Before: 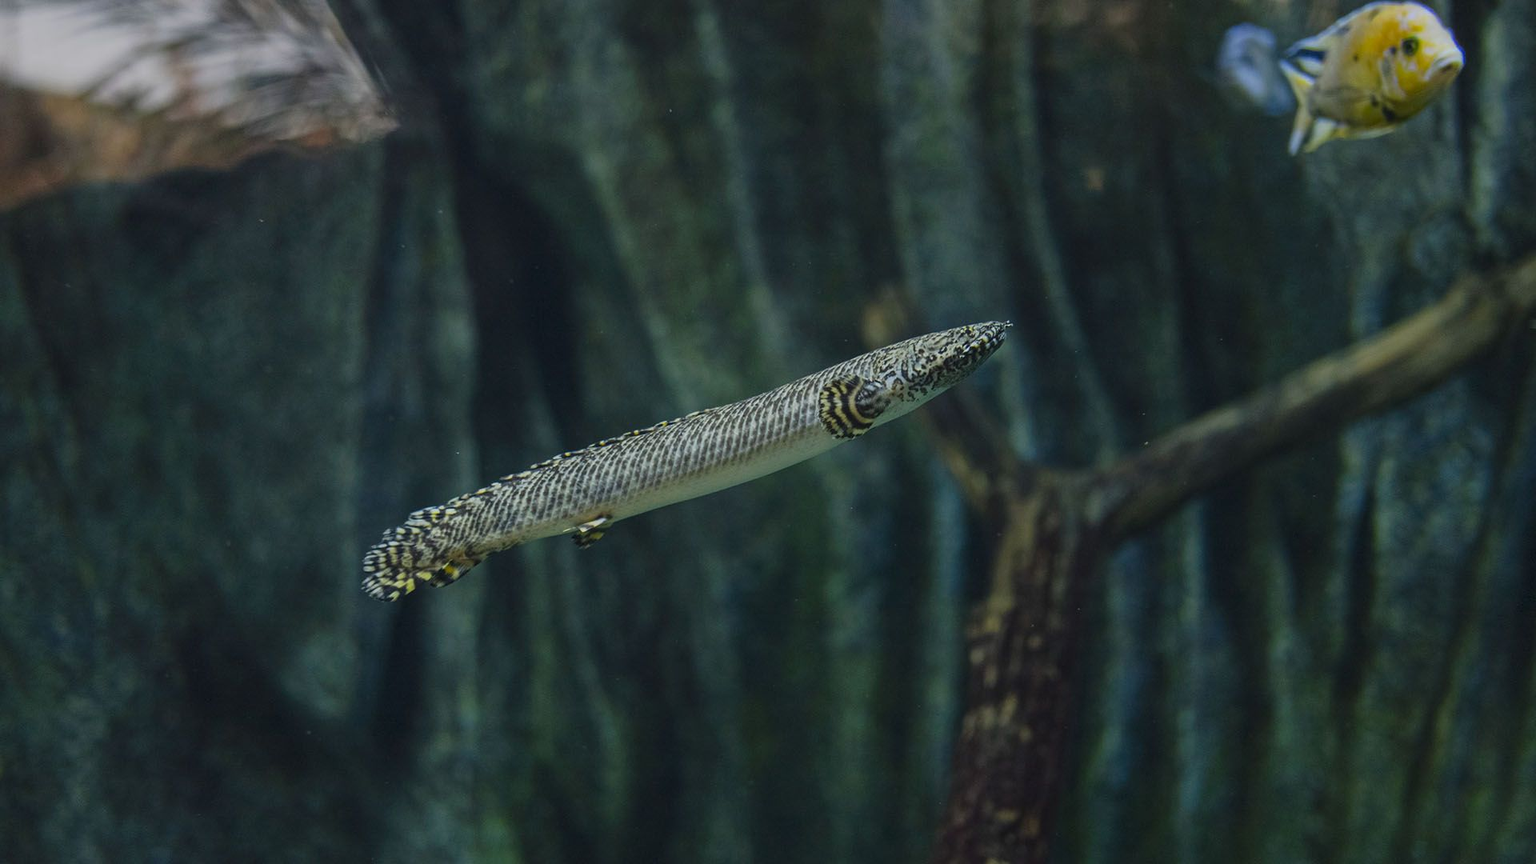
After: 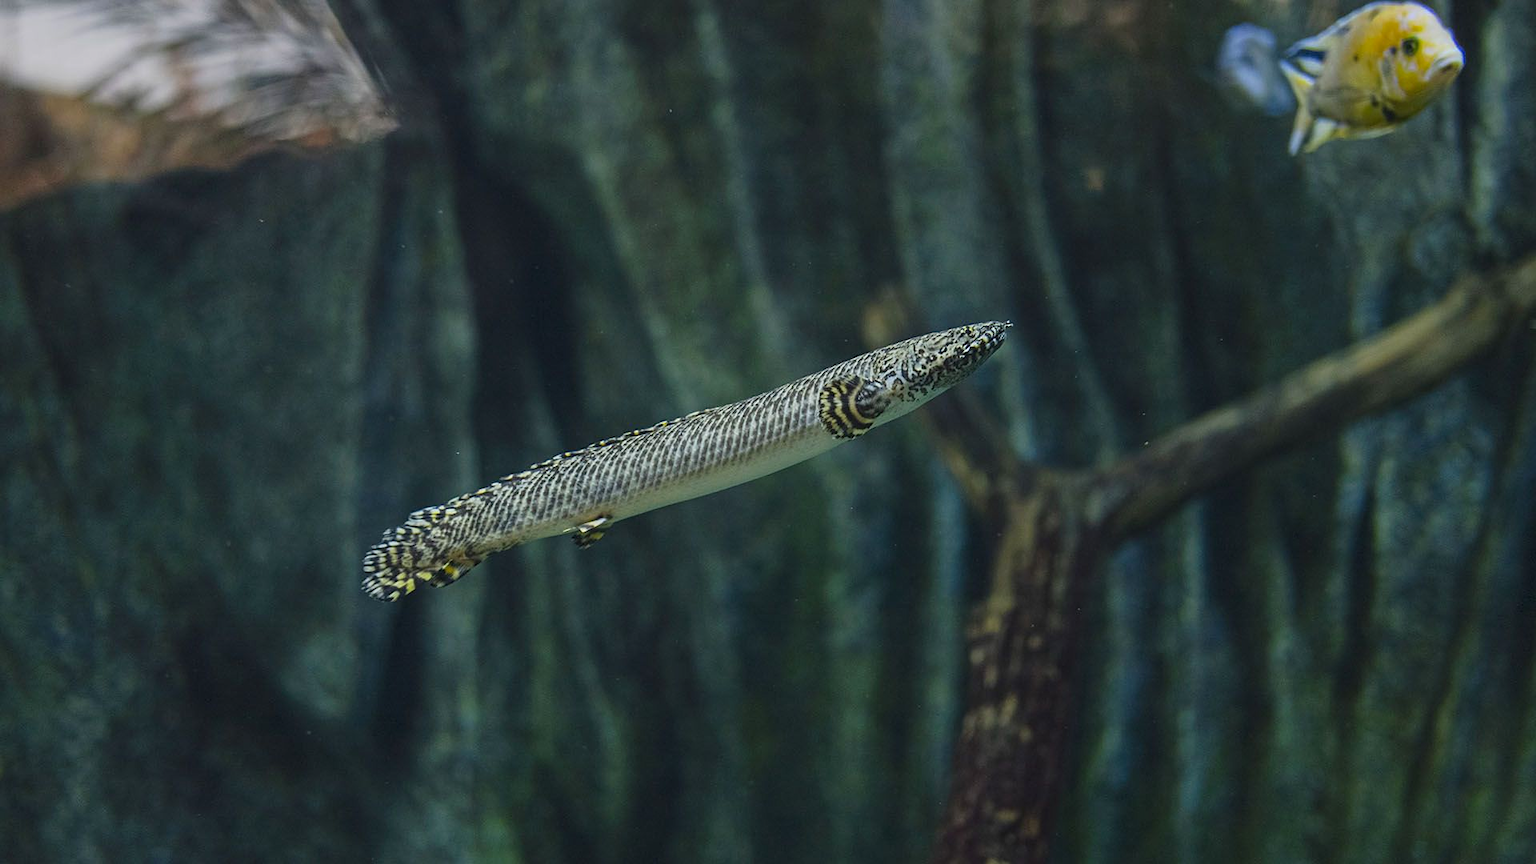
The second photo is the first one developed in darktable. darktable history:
exposure: exposure 0.247 EV, compensate exposure bias true, compensate highlight preservation false
sharpen: amount 0.214
color balance rgb: linear chroma grading › global chroma 0.356%, perceptual saturation grading › global saturation 0.671%, saturation formula JzAzBz (2021)
